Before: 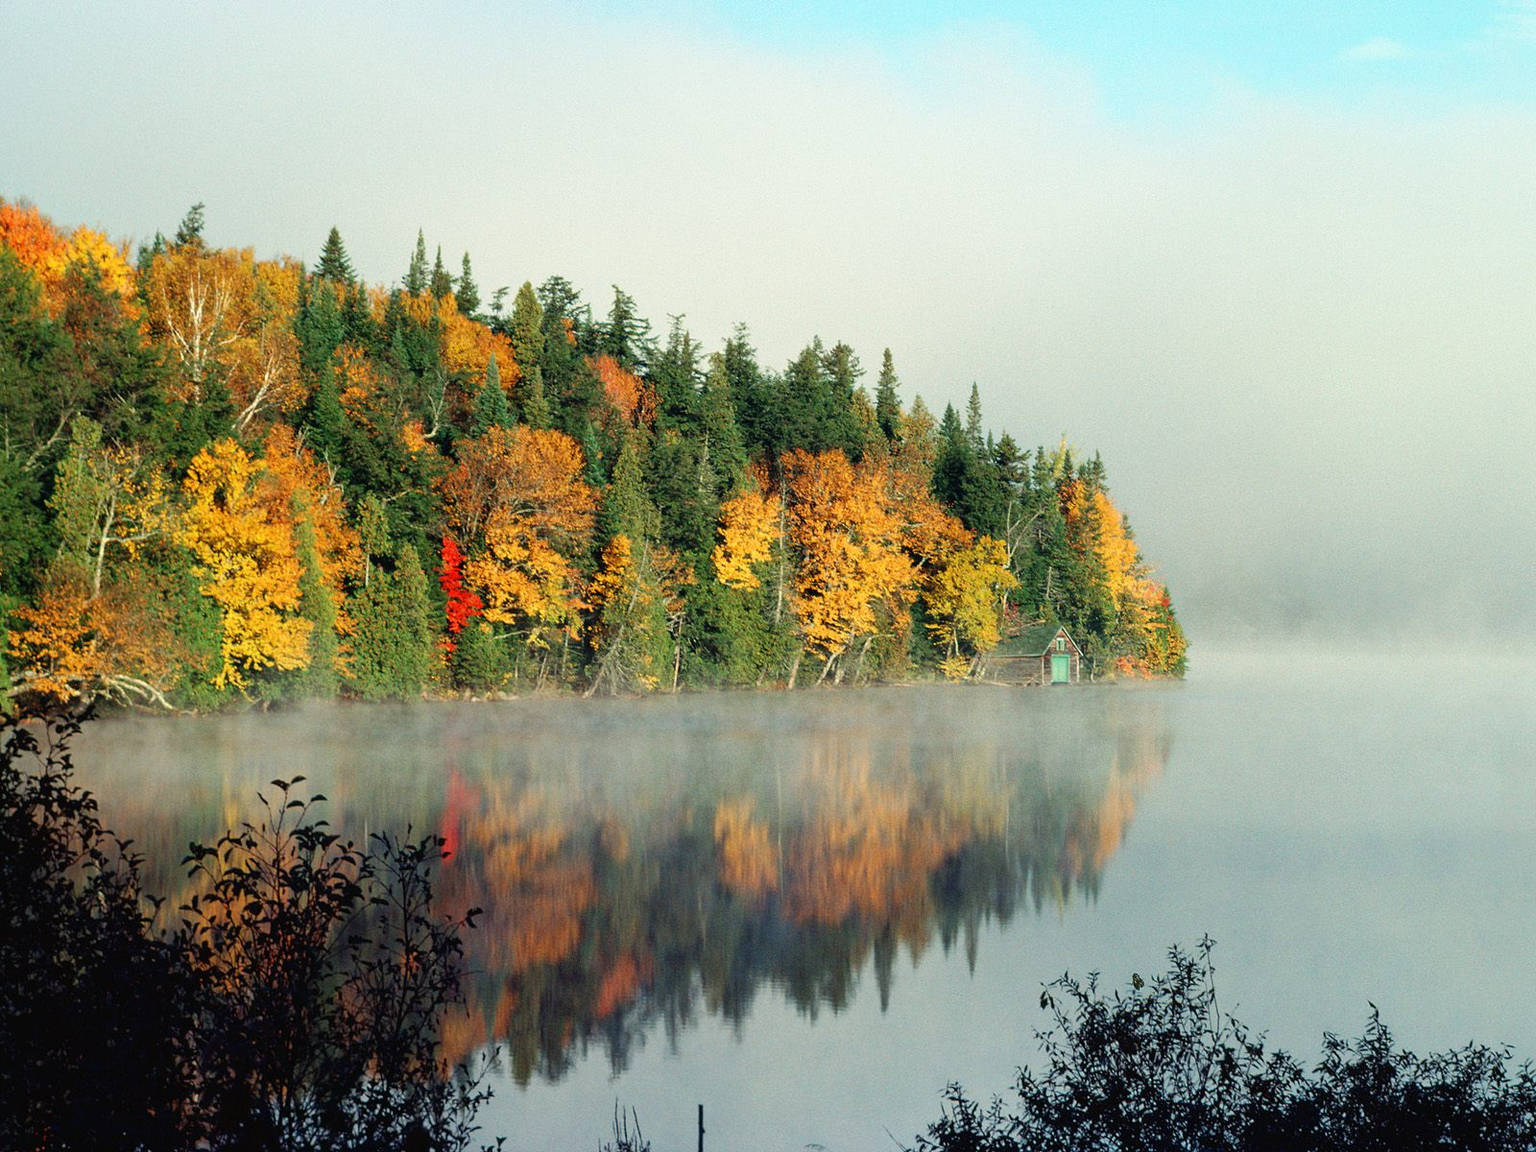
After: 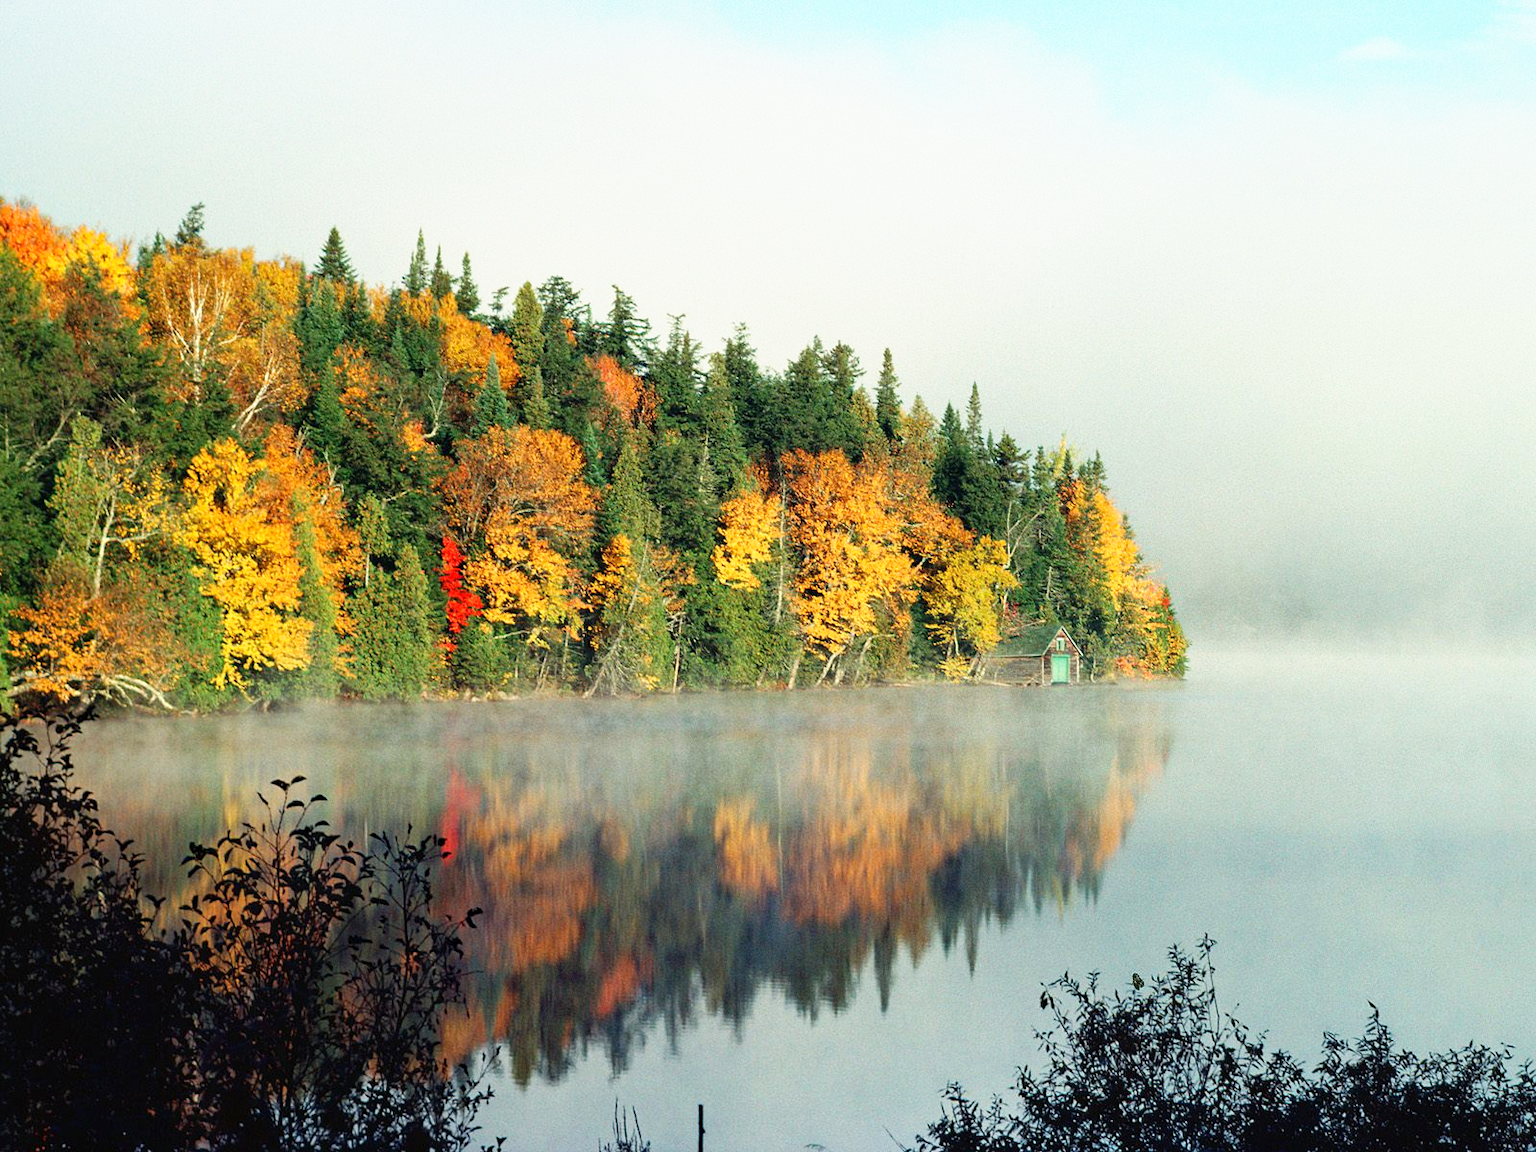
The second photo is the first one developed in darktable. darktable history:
base curve: curves: ch0 [(0, 0) (0.688, 0.865) (1, 1)], preserve colors none
haze removal: adaptive false
